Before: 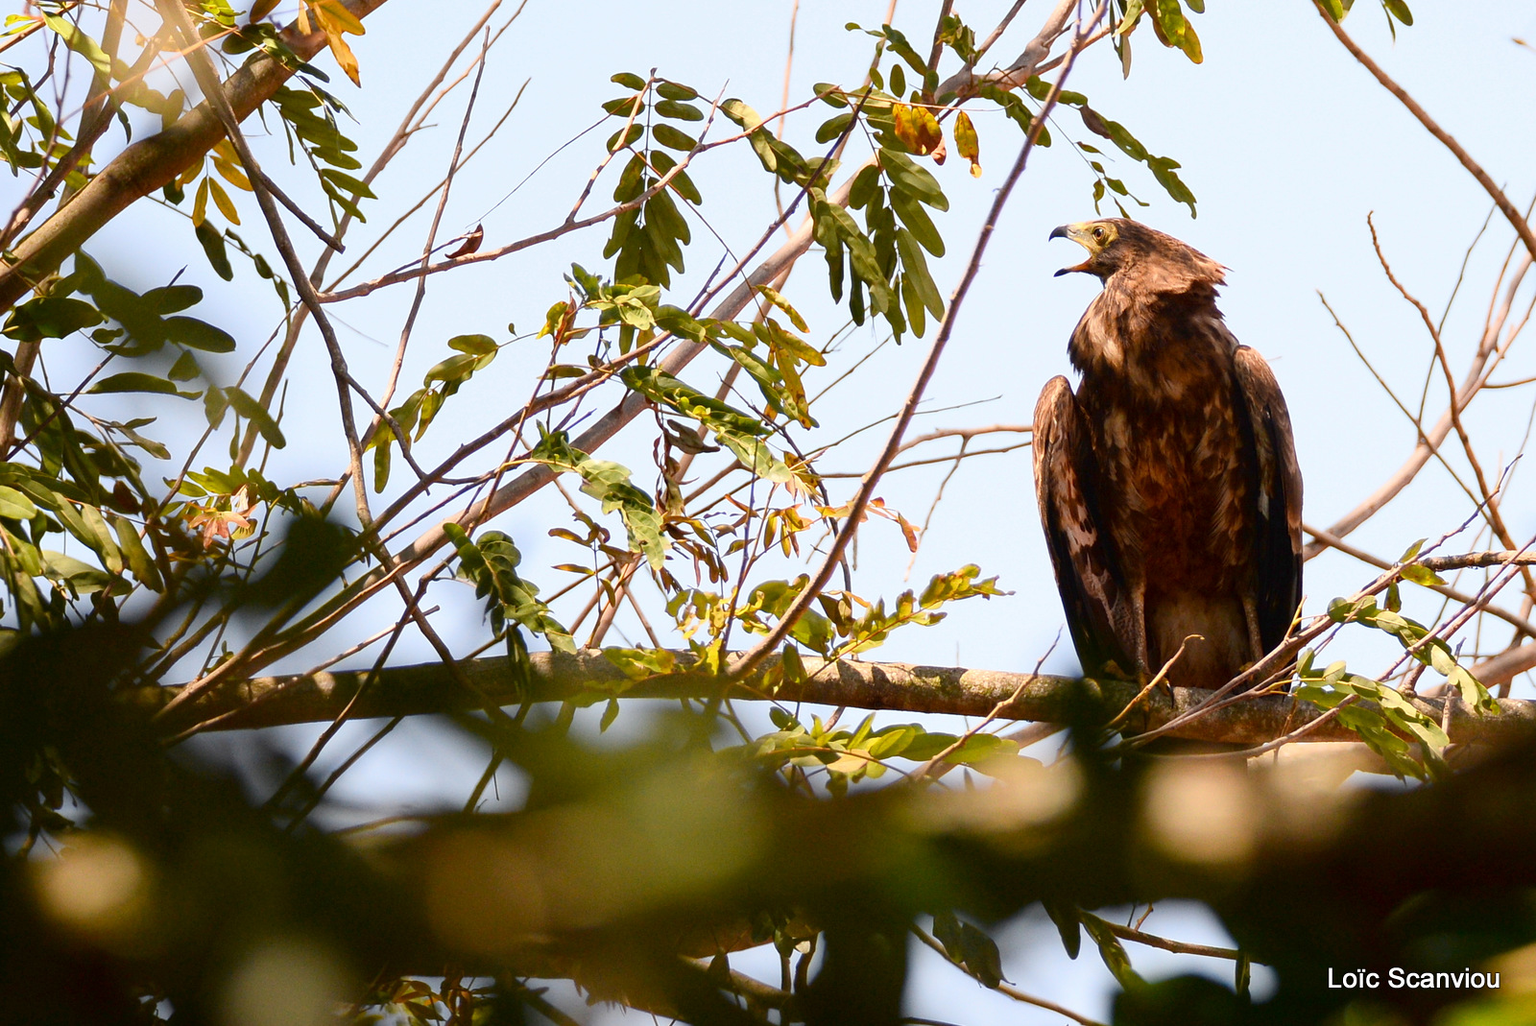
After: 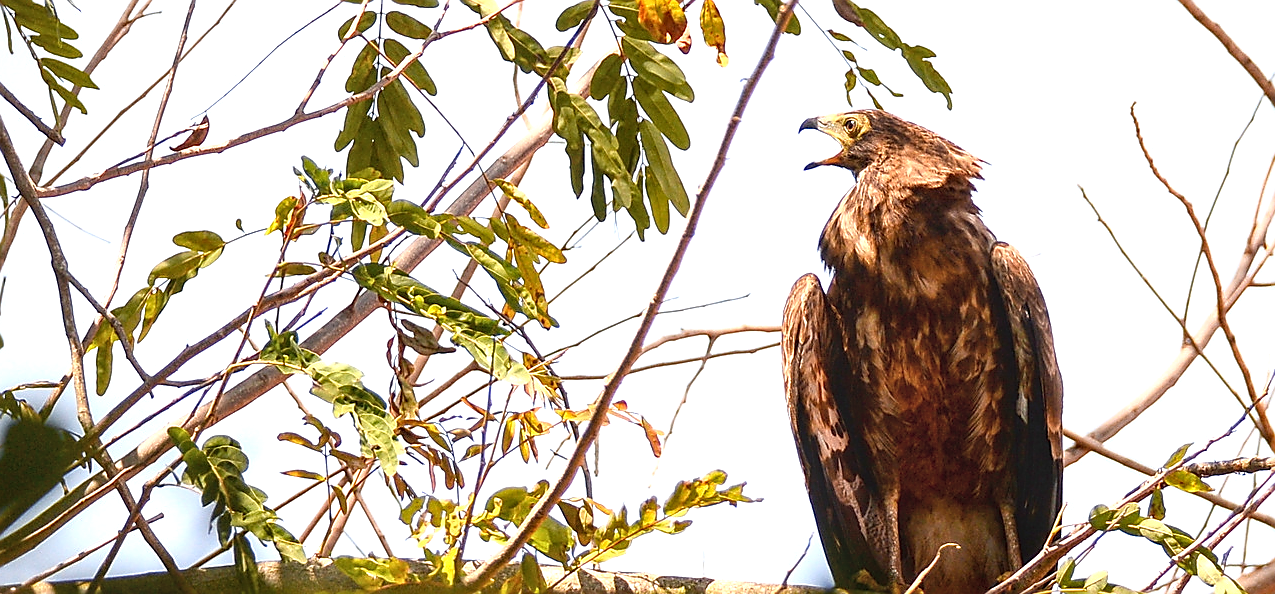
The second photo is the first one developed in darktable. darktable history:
local contrast: detail 130%
exposure: black level correction 0, exposure 0.499 EV, compensate highlight preservation false
crop: left 18.387%, top 11.113%, right 1.888%, bottom 33.295%
sharpen: radius 1.425, amount 1.232, threshold 0.779
